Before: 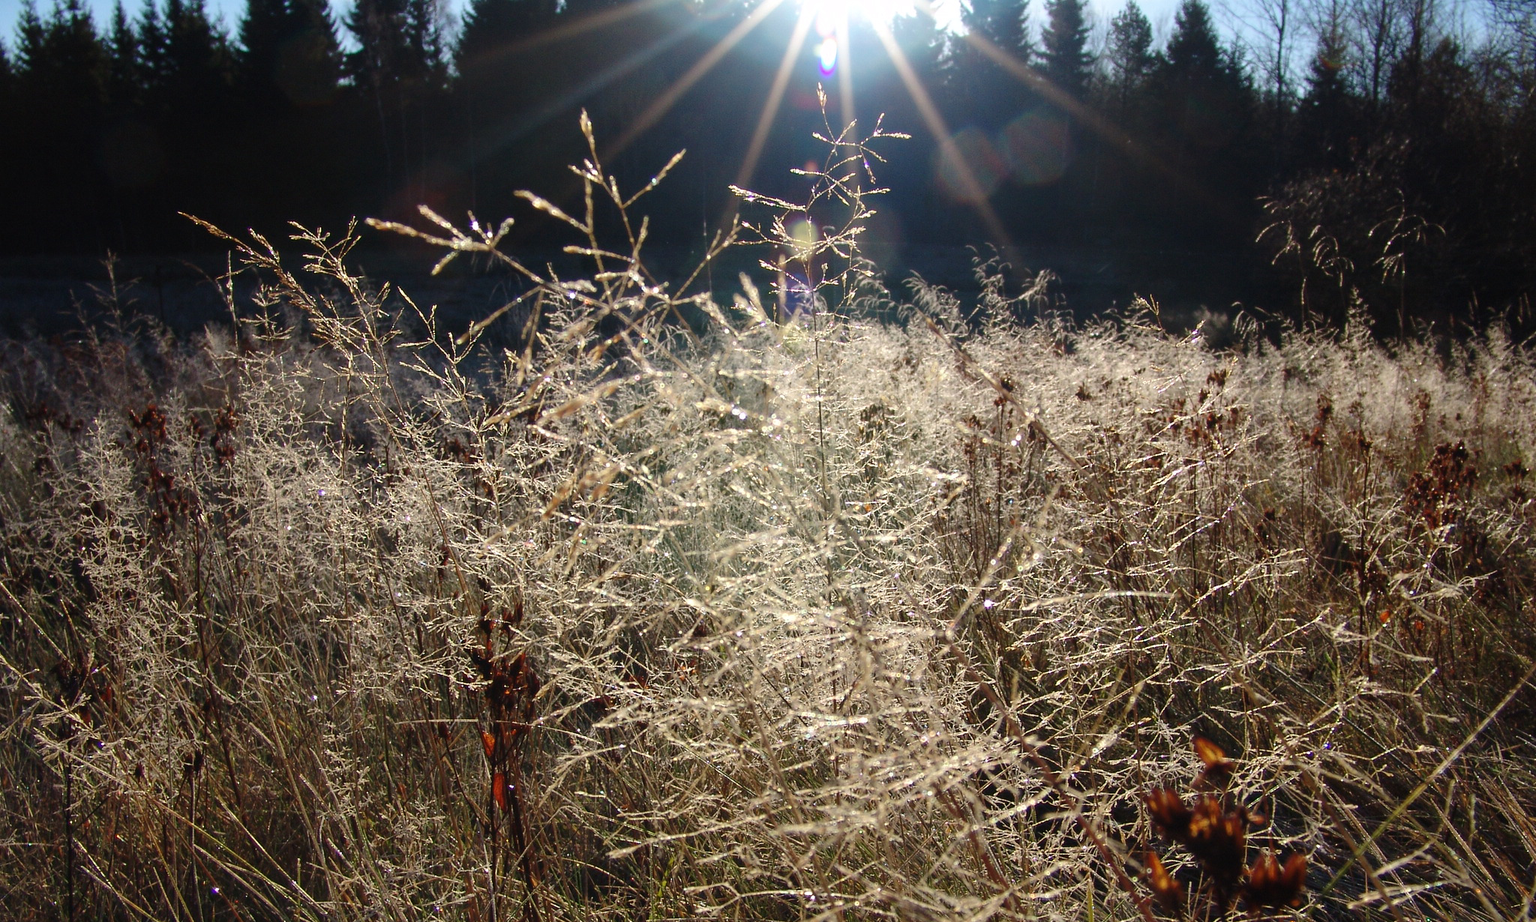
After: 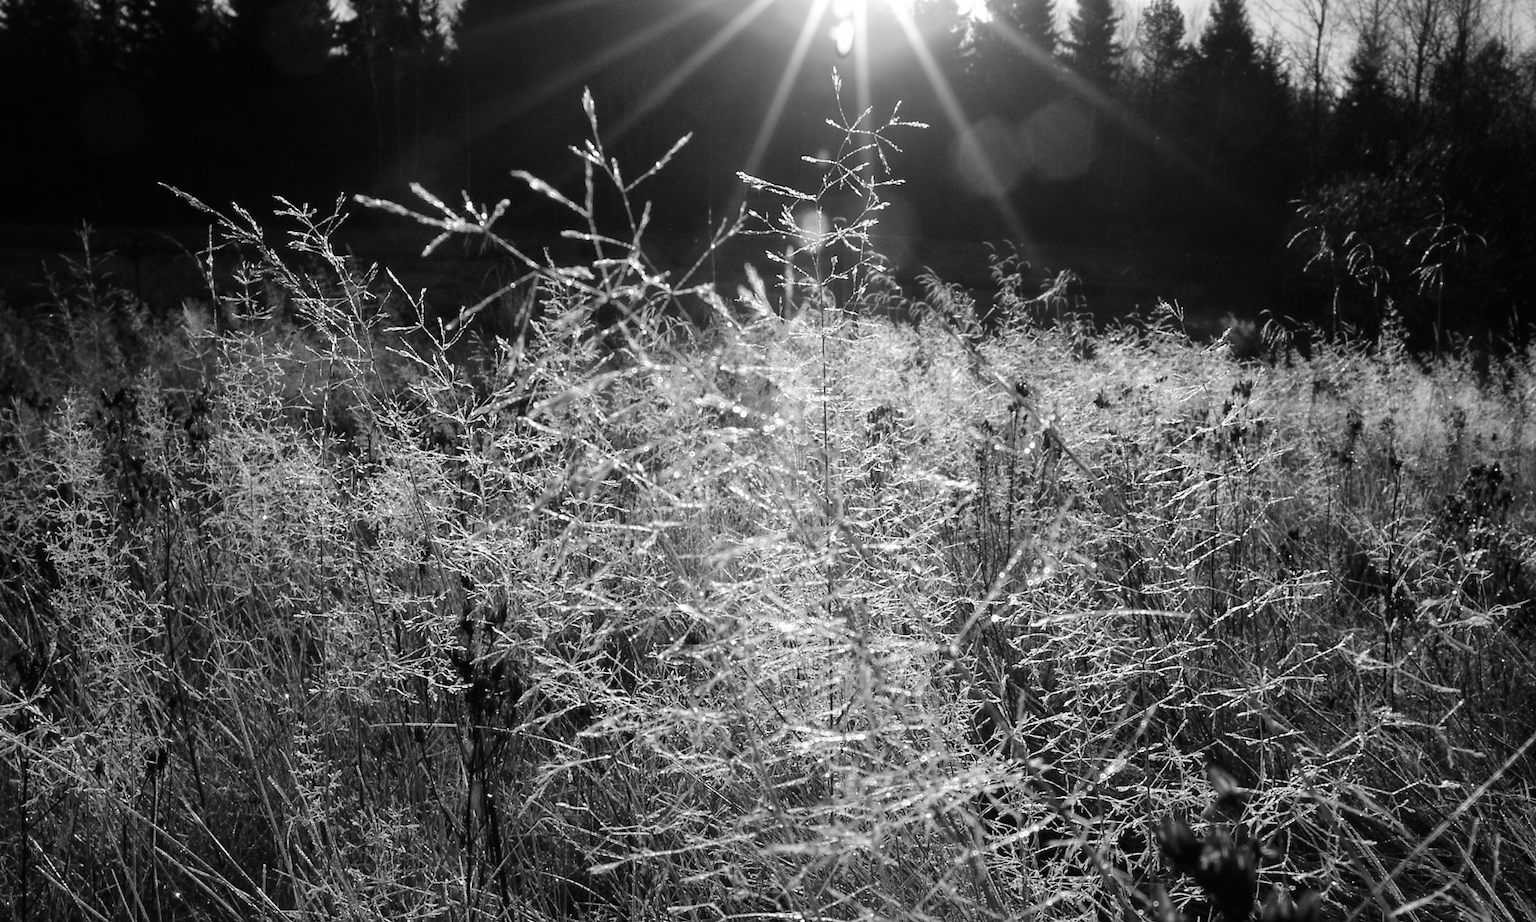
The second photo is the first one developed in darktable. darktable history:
exposure: compensate exposure bias true, compensate highlight preservation false
contrast brightness saturation: saturation -0.988
velvia: on, module defaults
crop and rotate: angle -1.69°
